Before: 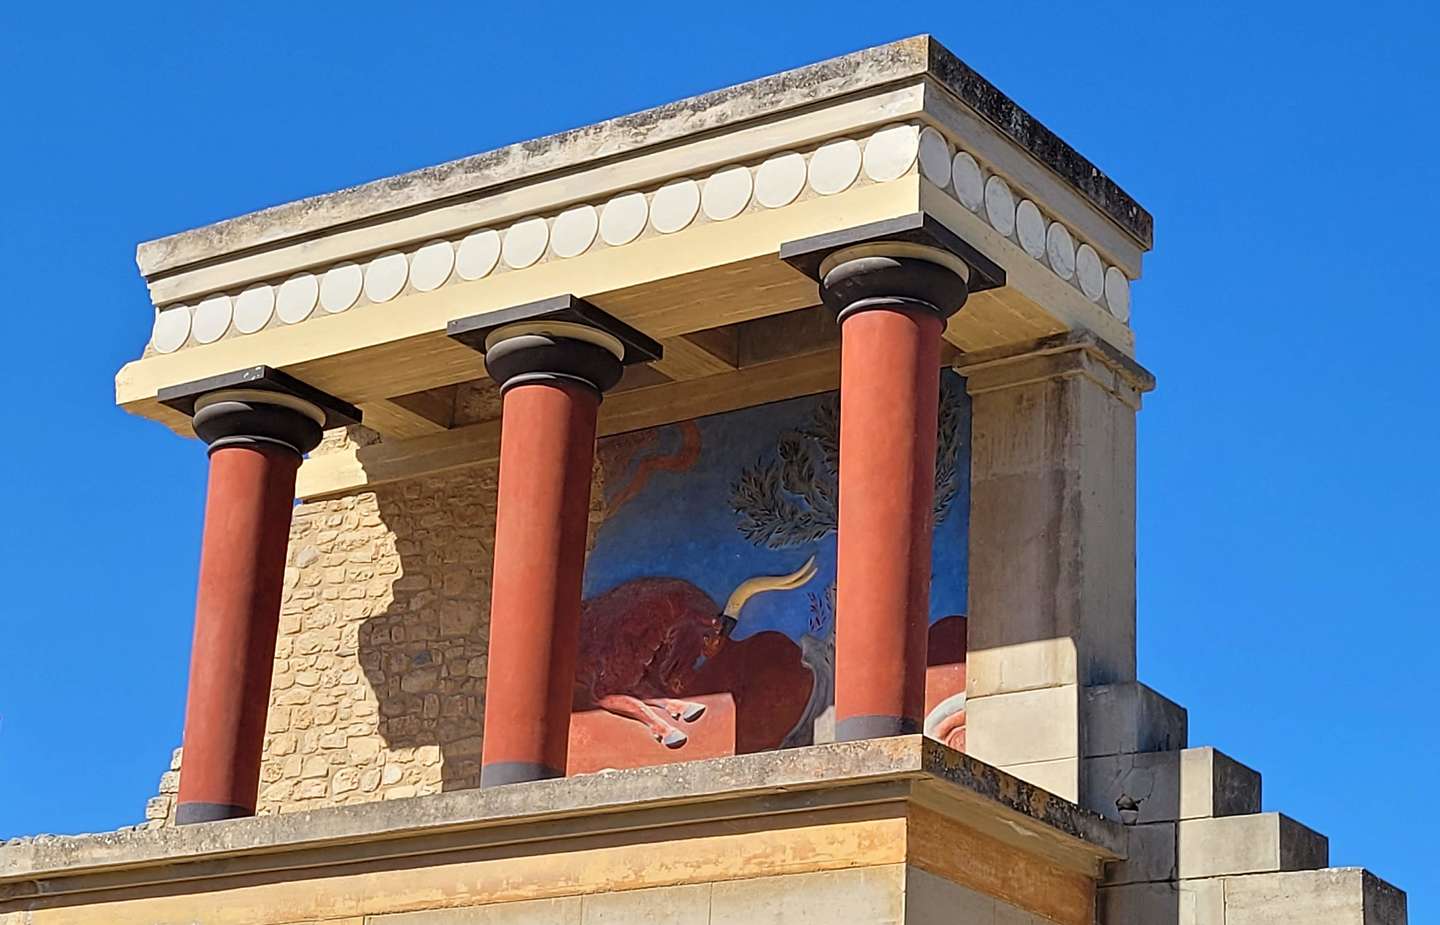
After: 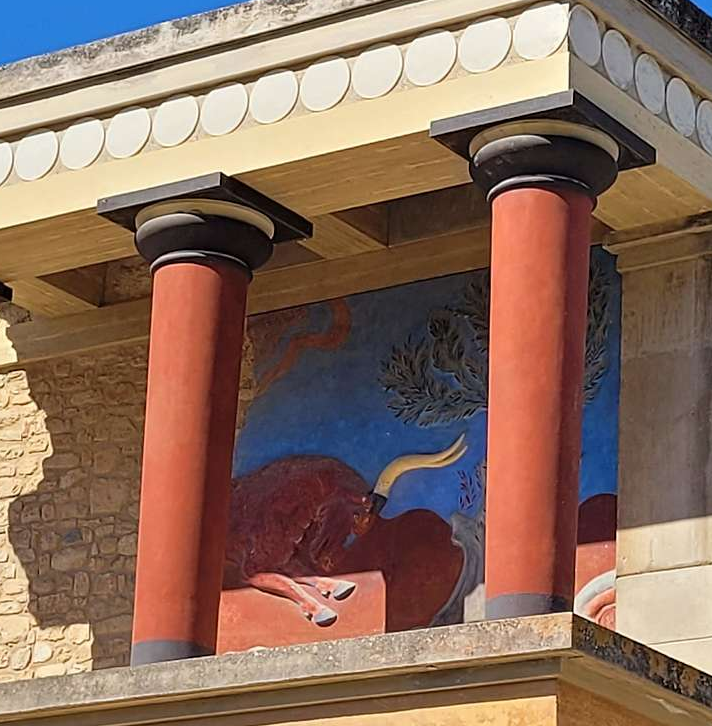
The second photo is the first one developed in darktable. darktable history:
exposure: compensate highlight preservation false
crop and rotate: angle 0.02°, left 24.353%, top 13.219%, right 26.156%, bottom 8.224%
